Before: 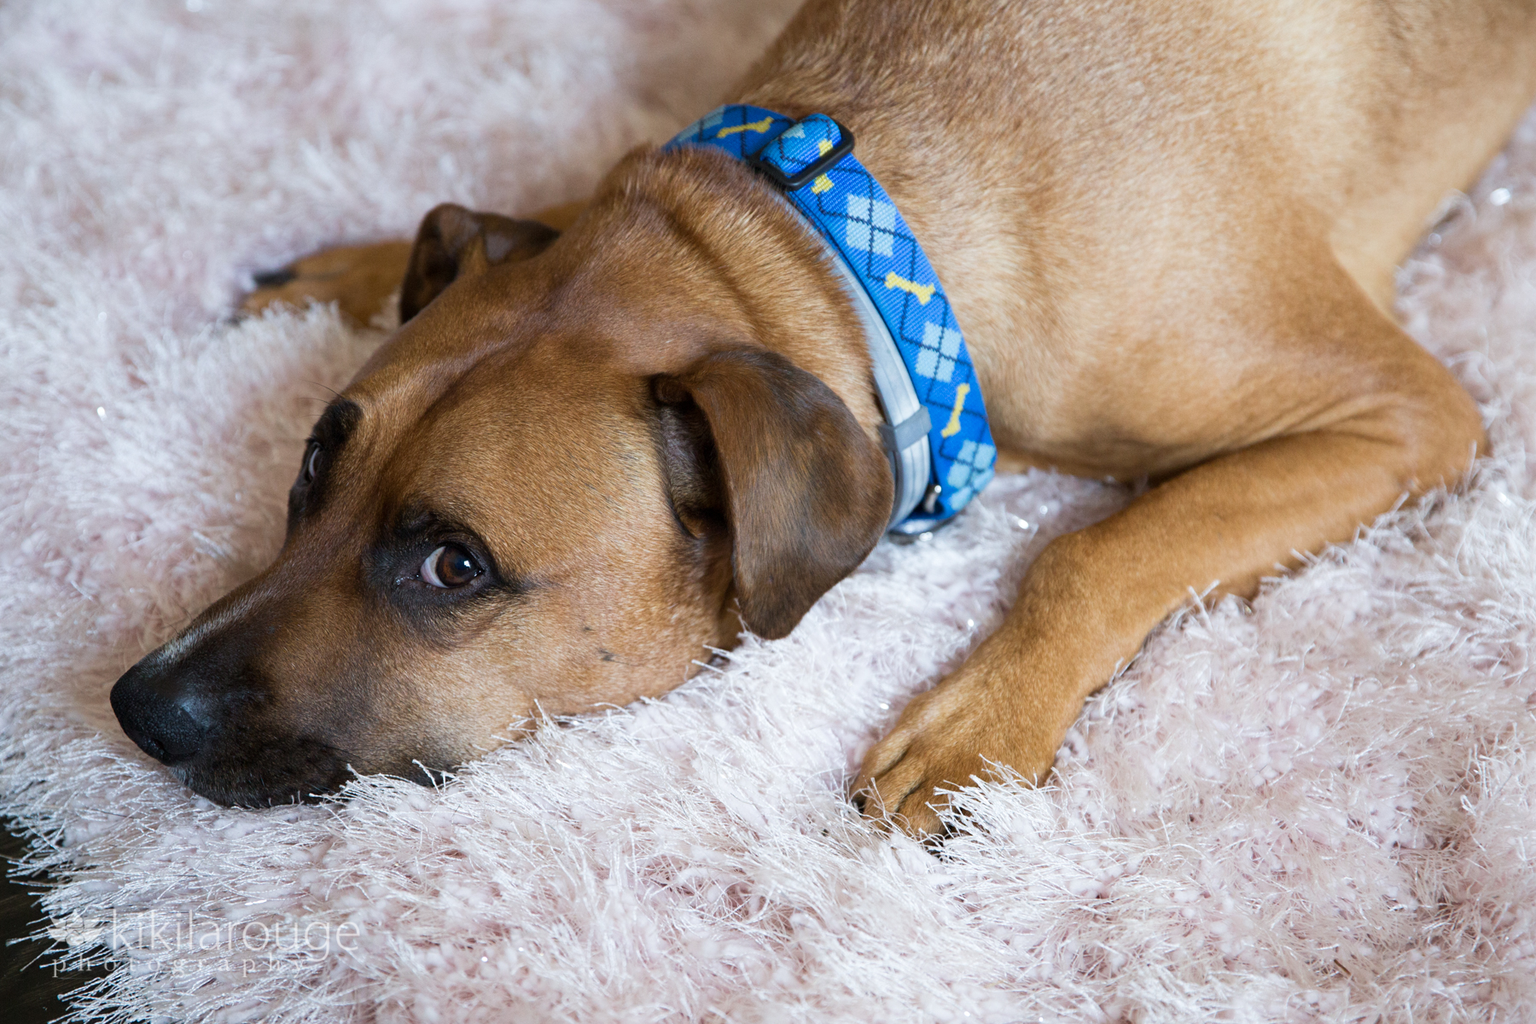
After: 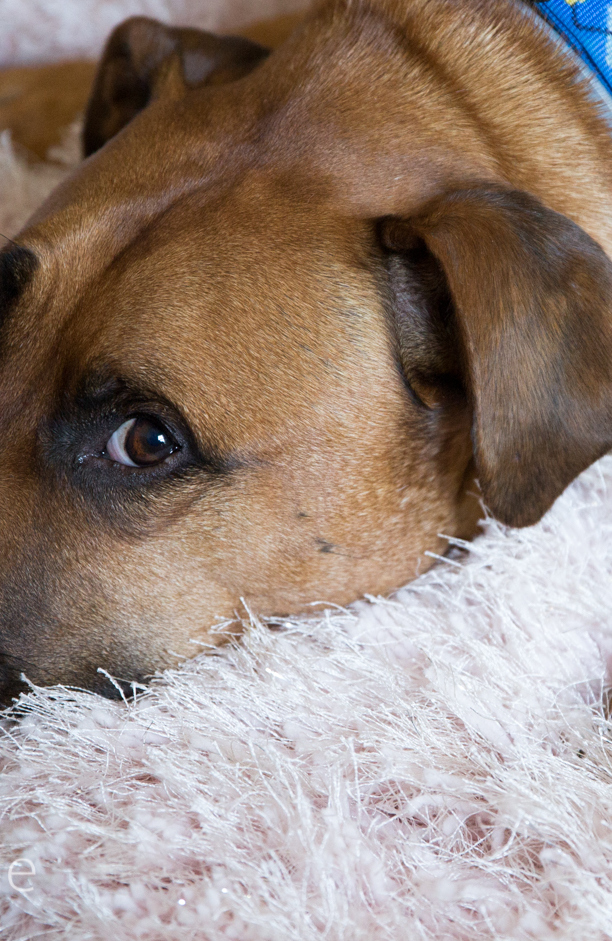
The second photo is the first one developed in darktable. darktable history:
crop and rotate: left 21.472%, top 18.542%, right 44.495%, bottom 3%
